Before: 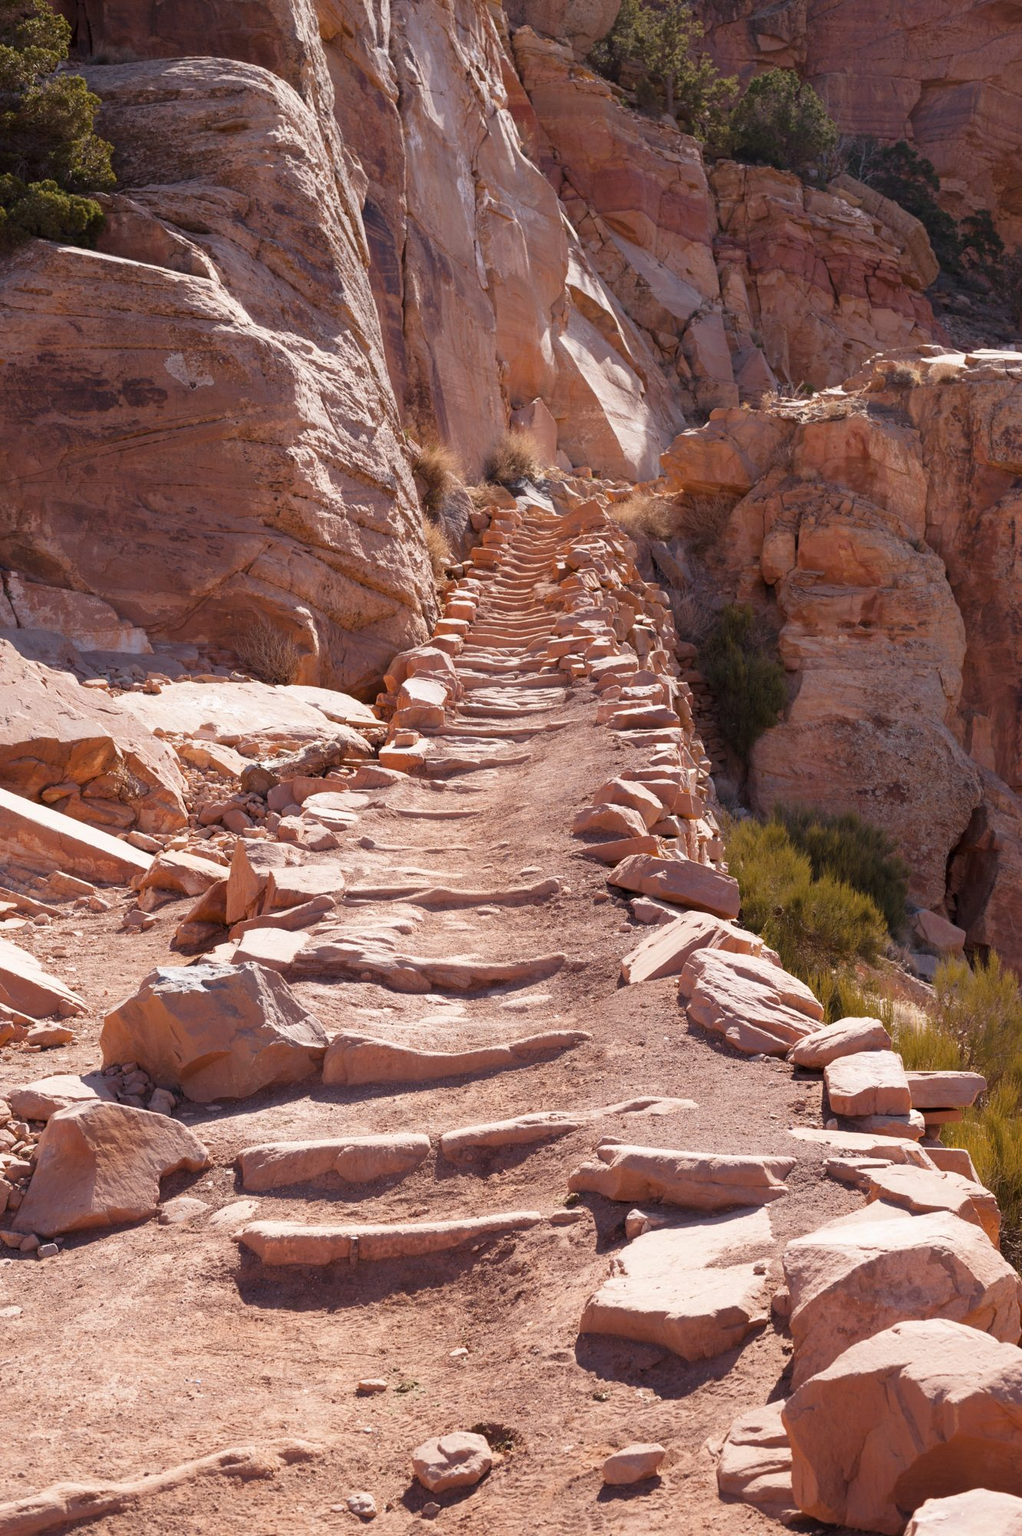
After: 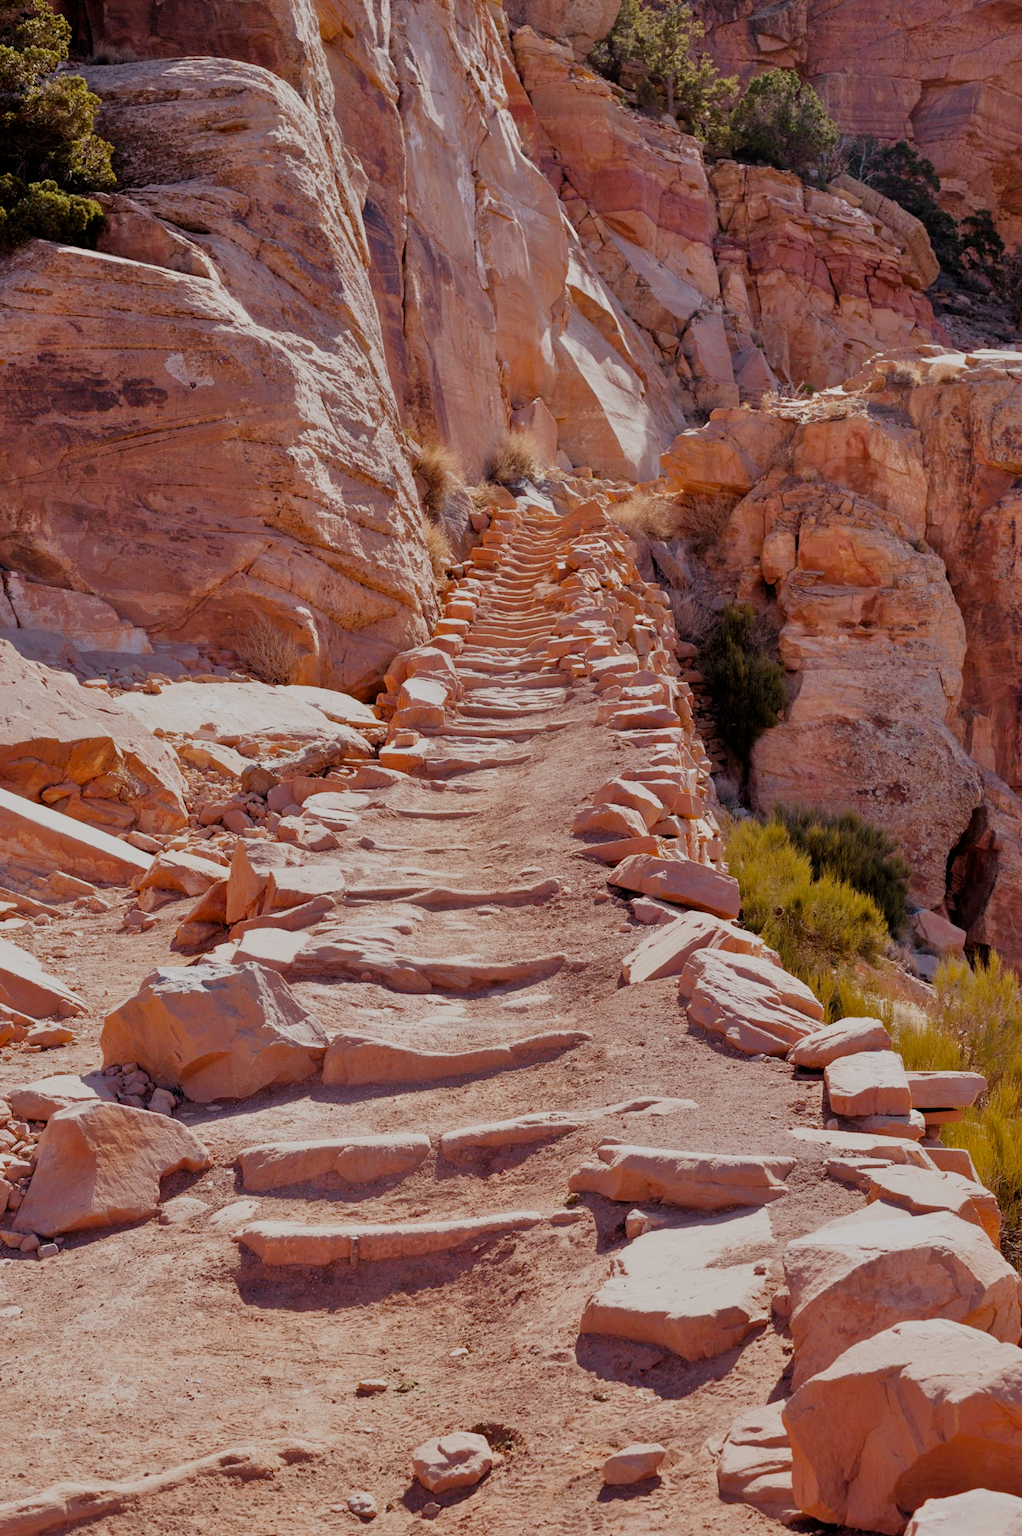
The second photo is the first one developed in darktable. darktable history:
shadows and highlights: radius 93.07, shadows -14.46, white point adjustment 0.23, highlights 31.48, compress 48.23%, highlights color adjustment 52.79%, soften with gaussian
filmic rgb: middle gray luminance 29%, black relative exposure -10.3 EV, white relative exposure 5.5 EV, threshold 6 EV, target black luminance 0%, hardness 3.95, latitude 2.04%, contrast 1.132, highlights saturation mix 5%, shadows ↔ highlights balance 15.11%, preserve chrominance no, color science v3 (2019), use custom middle-gray values true, iterations of high-quality reconstruction 0, enable highlight reconstruction true
tone equalizer: -7 EV 0.15 EV, -6 EV 0.6 EV, -5 EV 1.15 EV, -4 EV 1.33 EV, -3 EV 1.15 EV, -2 EV 0.6 EV, -1 EV 0.15 EV, mask exposure compensation -0.5 EV
